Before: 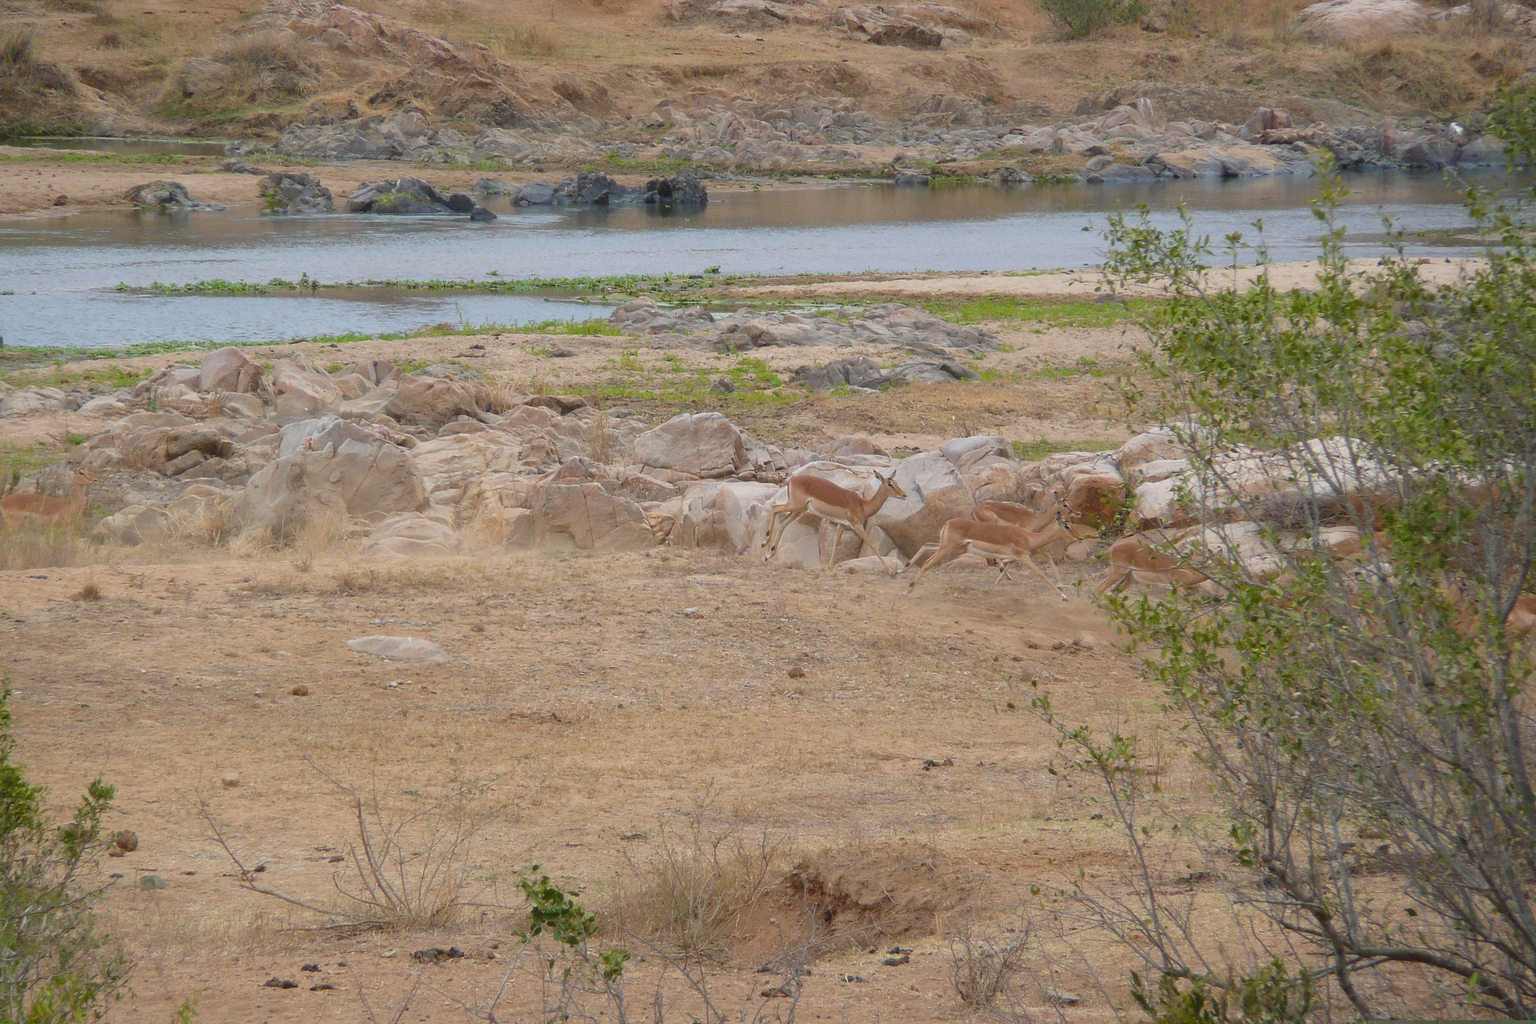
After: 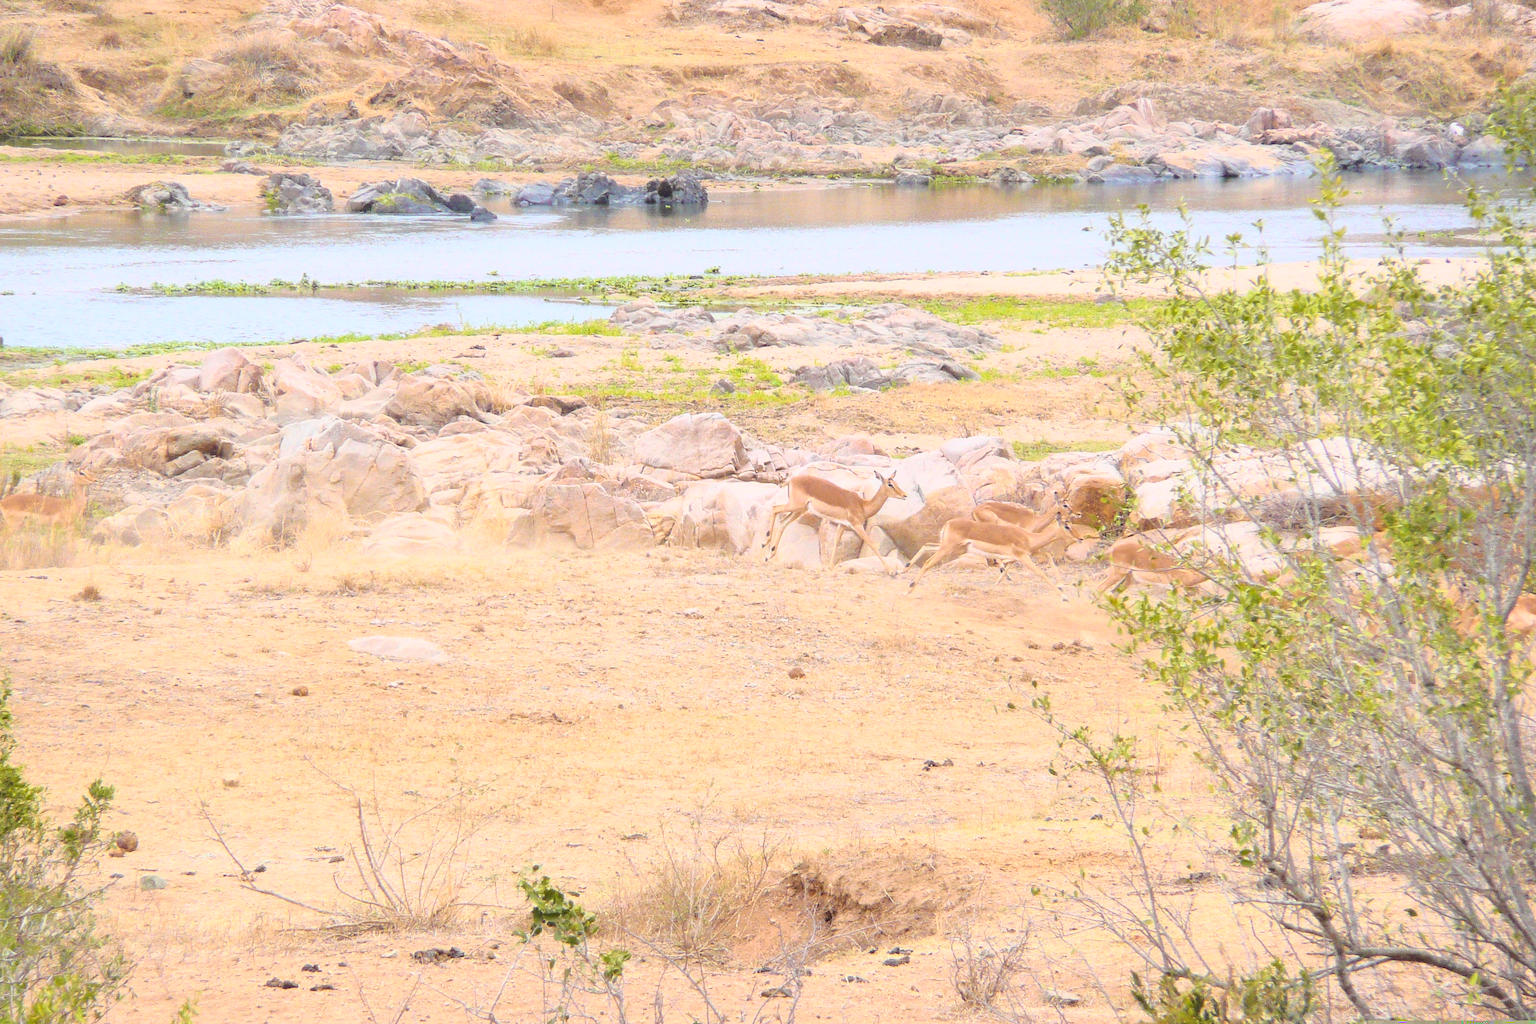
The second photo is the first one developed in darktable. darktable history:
base curve: curves: ch0 [(0, 0) (0.495, 0.917) (1, 1)]
tone equalizer: -7 EV 0.165 EV, -6 EV 0.616 EV, -5 EV 1.14 EV, -4 EV 1.29 EV, -3 EV 1.17 EV, -2 EV 0.6 EV, -1 EV 0.165 EV, smoothing diameter 24.84%, edges refinement/feathering 11.58, preserve details guided filter
tone curve: curves: ch0 [(0.003, 0.015) (0.104, 0.07) (0.236, 0.218) (0.401, 0.443) (0.495, 0.55) (0.65, 0.68) (0.832, 0.858) (1, 0.977)]; ch1 [(0, 0) (0.161, 0.092) (0.35, 0.33) (0.379, 0.401) (0.45, 0.466) (0.489, 0.499) (0.55, 0.56) (0.621, 0.615) (0.718, 0.734) (1, 1)]; ch2 [(0, 0) (0.369, 0.427) (0.44, 0.434) (0.502, 0.501) (0.557, 0.55) (0.586, 0.59) (1, 1)], color space Lab, independent channels, preserve colors none
